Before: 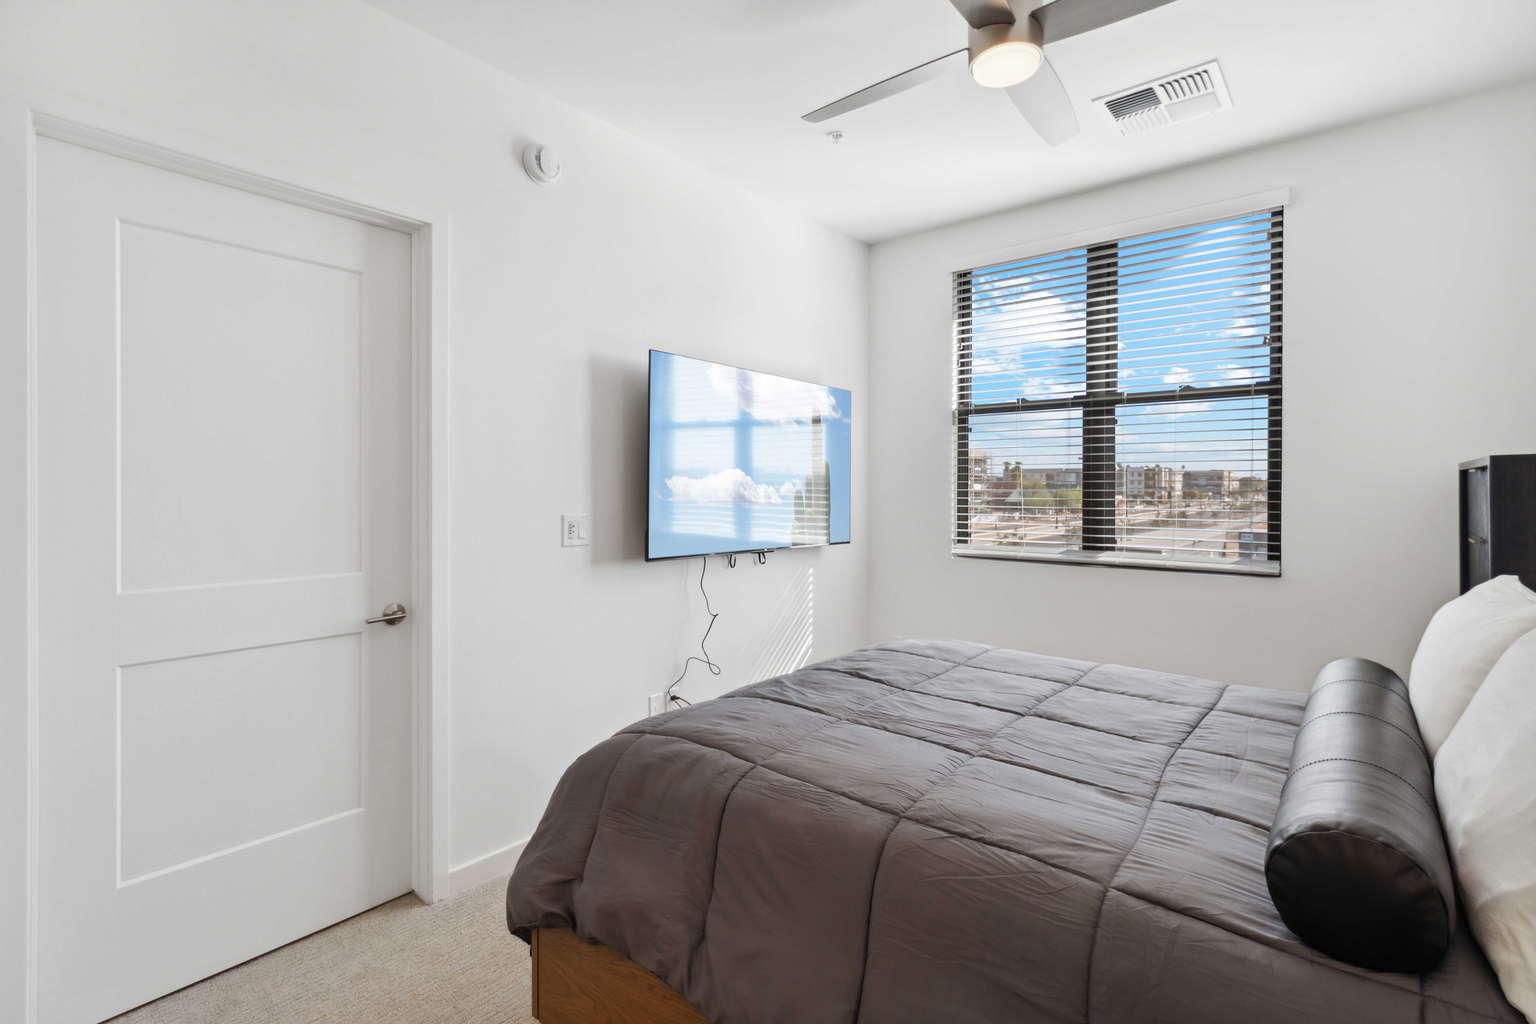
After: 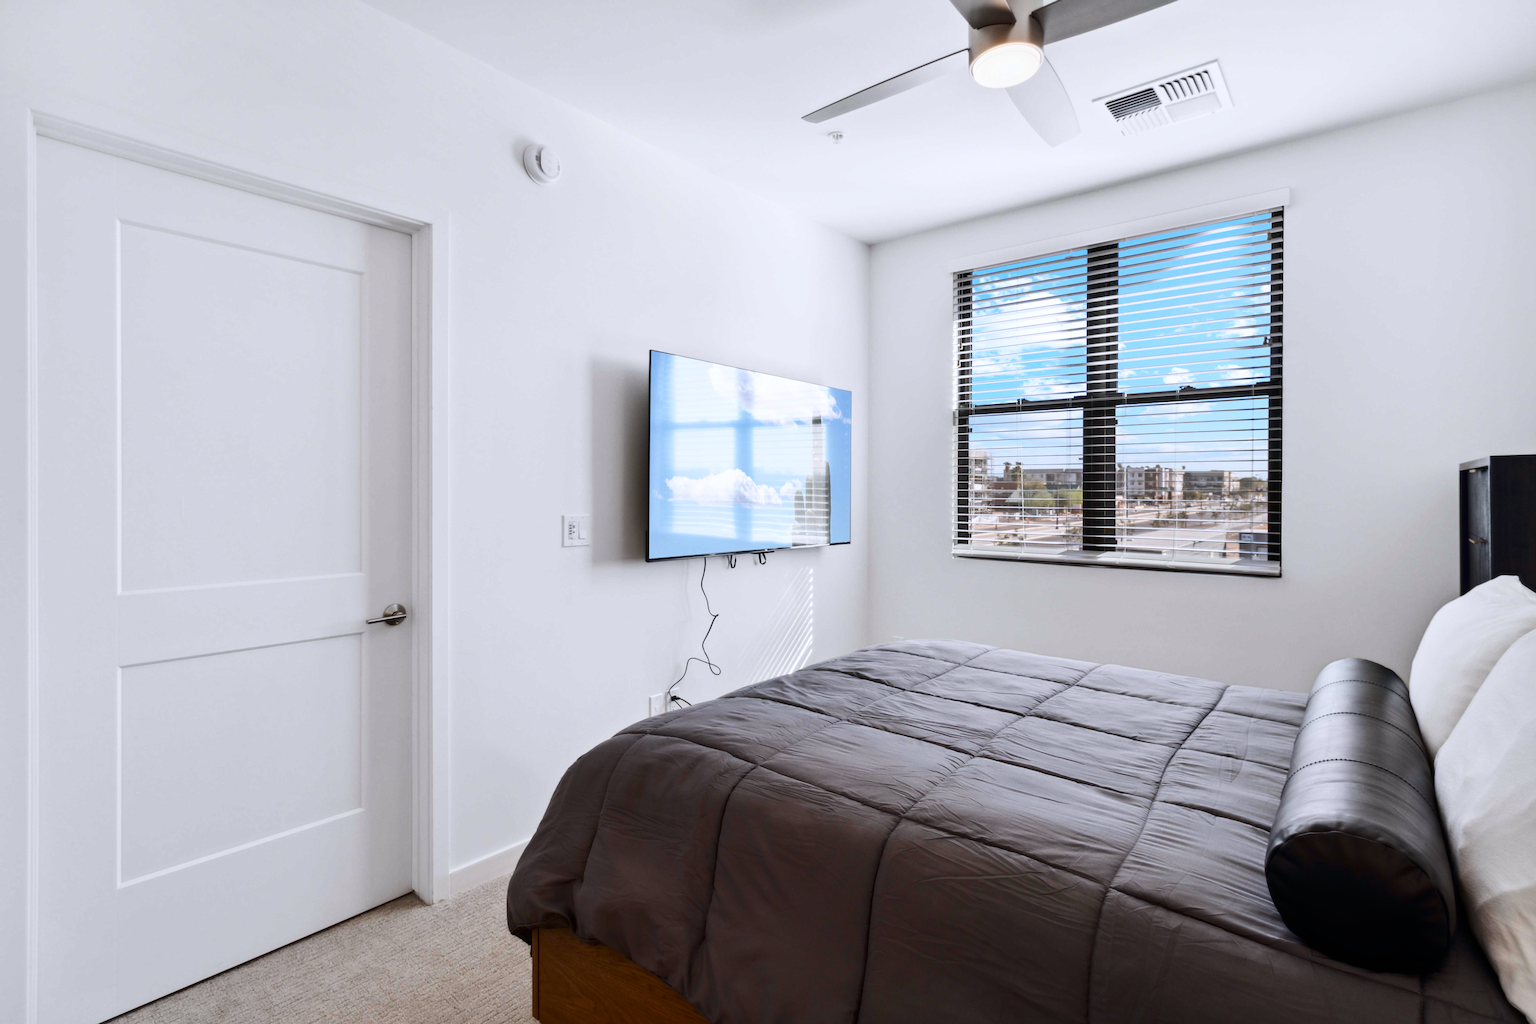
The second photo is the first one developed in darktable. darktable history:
white balance: red 1.009, blue 0.985
color calibration: illuminant as shot in camera, x 0.358, y 0.373, temperature 4628.91 K
contrast brightness saturation: contrast 0.2, brightness -0.11, saturation 0.1
